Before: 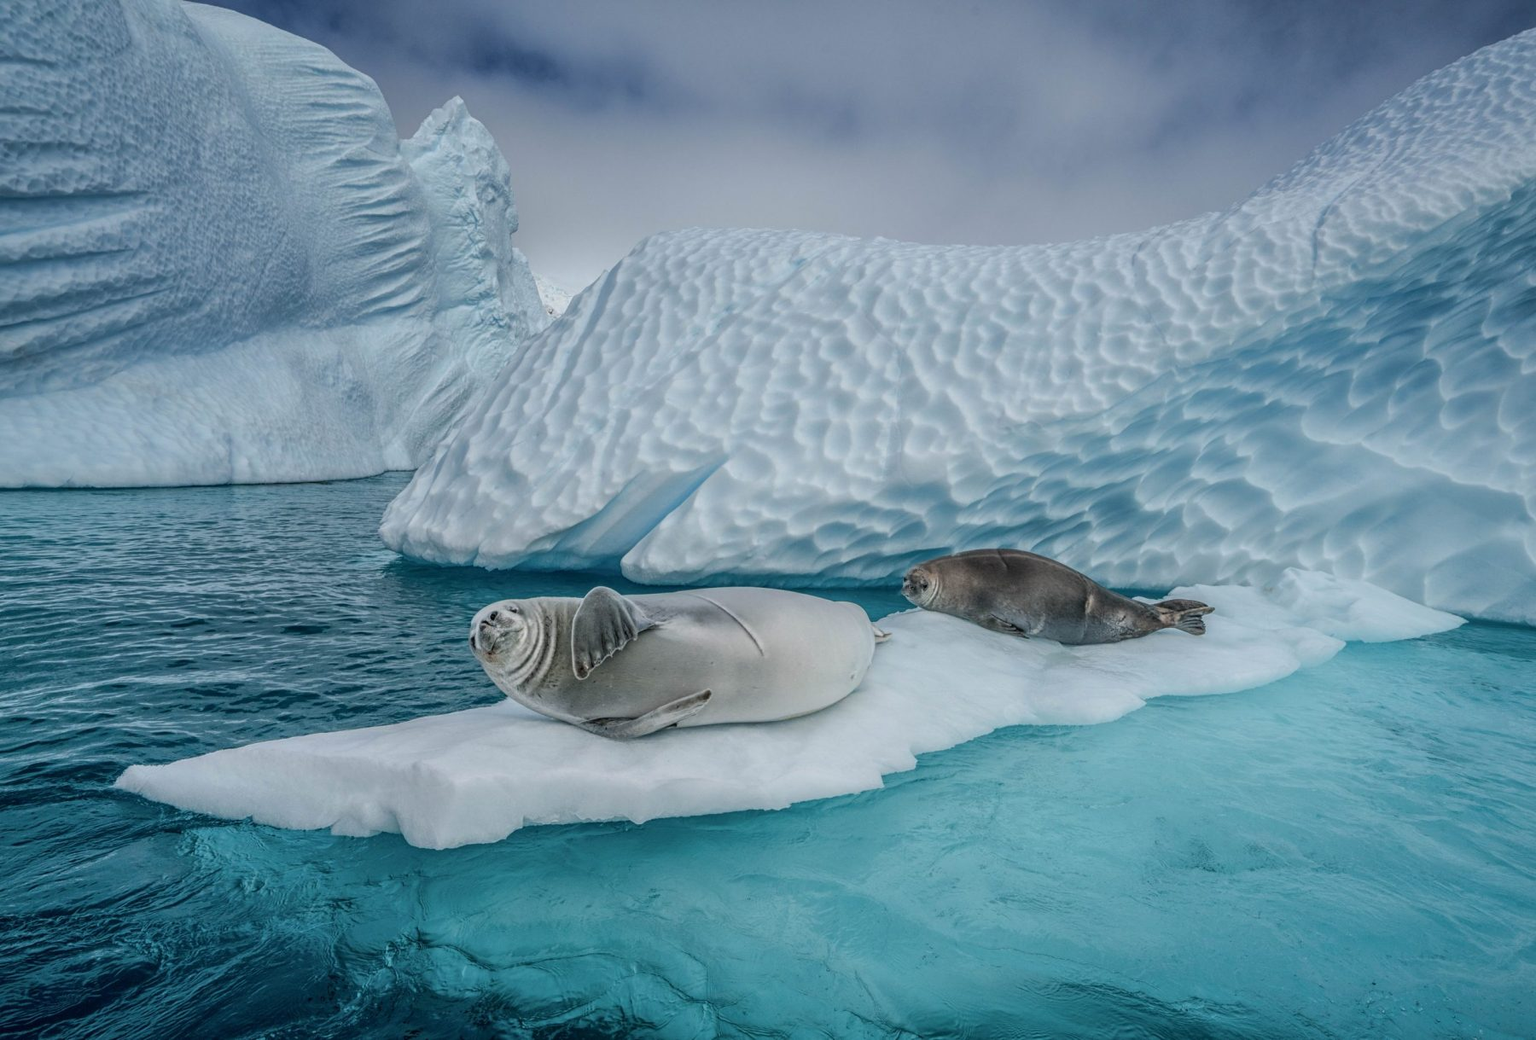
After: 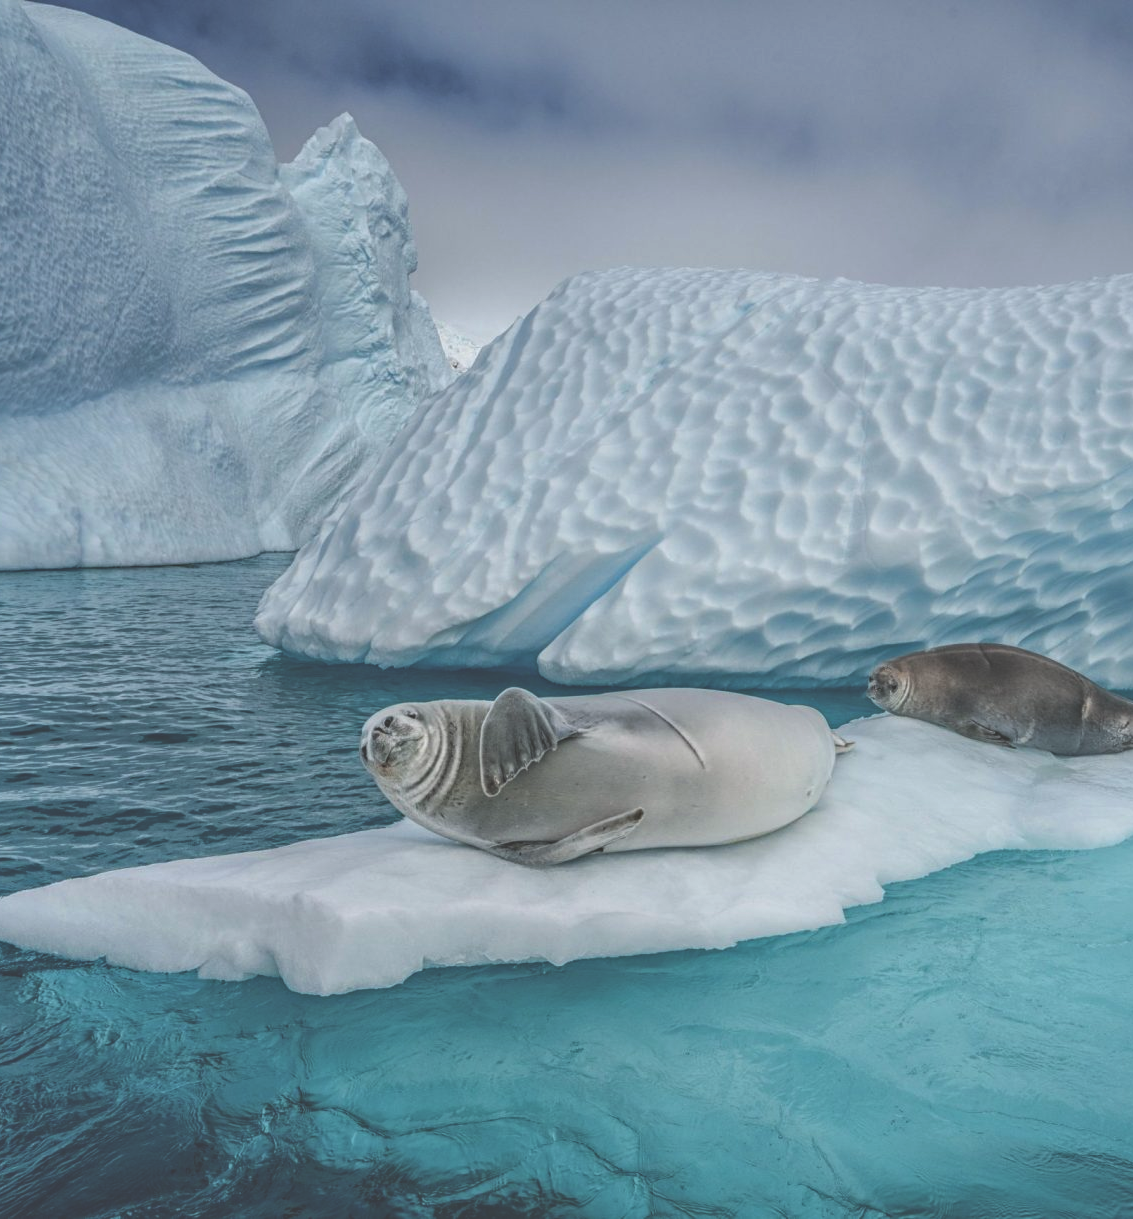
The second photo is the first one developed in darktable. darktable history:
exposure: black level correction -0.039, exposure 0.064 EV, compensate exposure bias true, compensate highlight preservation false
haze removal: compatibility mode true, adaptive false
contrast brightness saturation: saturation -0.049
crop: left 10.568%, right 26.455%
